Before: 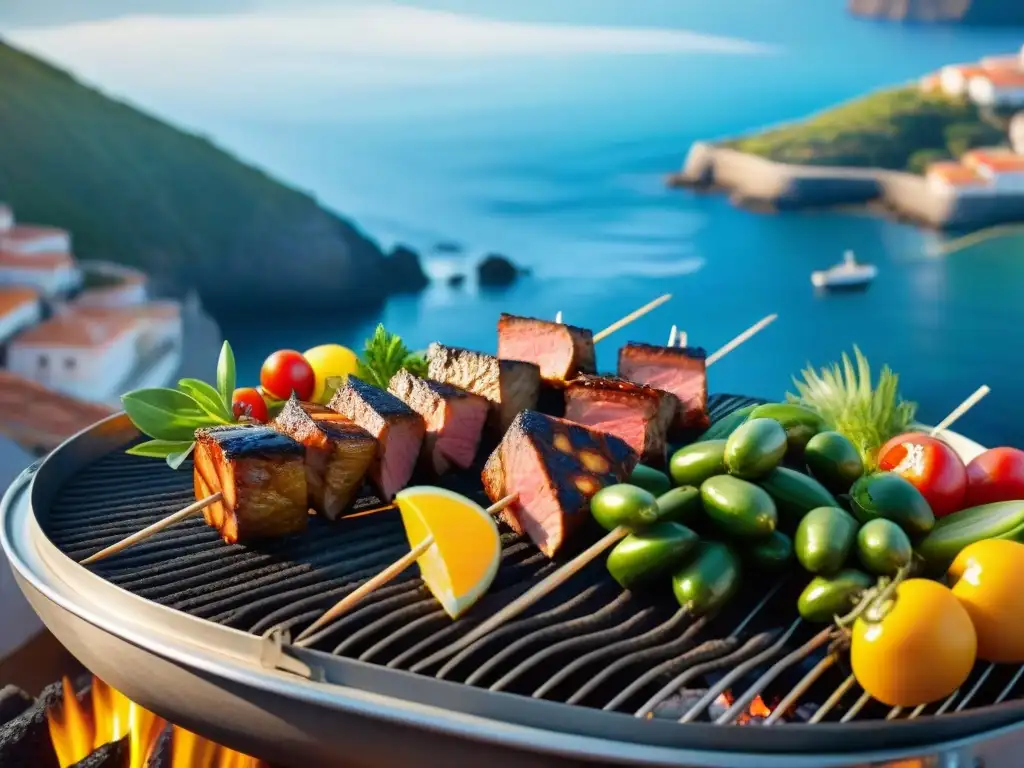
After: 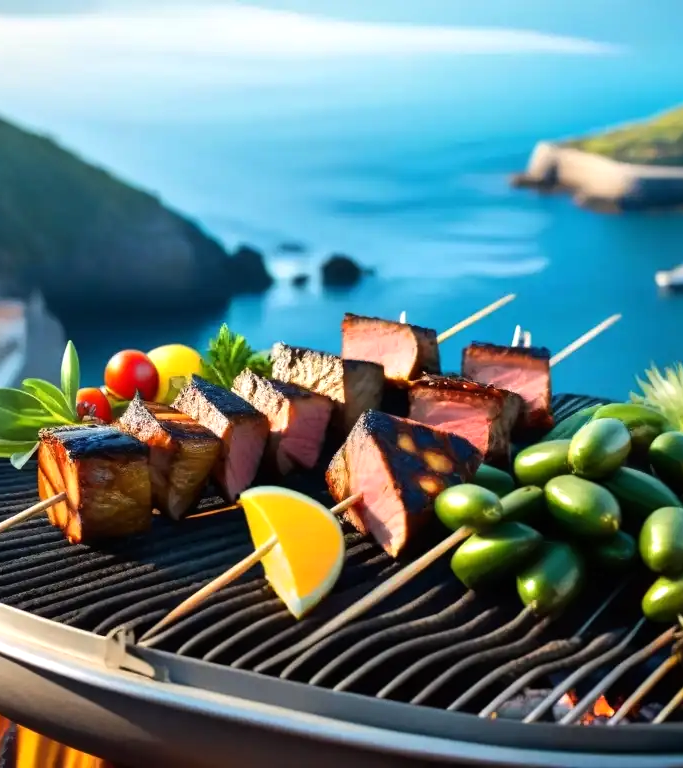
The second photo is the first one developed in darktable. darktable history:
crop and rotate: left 15.251%, right 17.958%
exposure: exposure -0.047 EV, compensate highlight preservation false
tone equalizer: -8 EV -0.393 EV, -7 EV -0.388 EV, -6 EV -0.307 EV, -5 EV -0.23 EV, -3 EV 0.195 EV, -2 EV 0.329 EV, -1 EV 0.369 EV, +0 EV 0.42 EV, edges refinement/feathering 500, mask exposure compensation -1.57 EV, preserve details no
